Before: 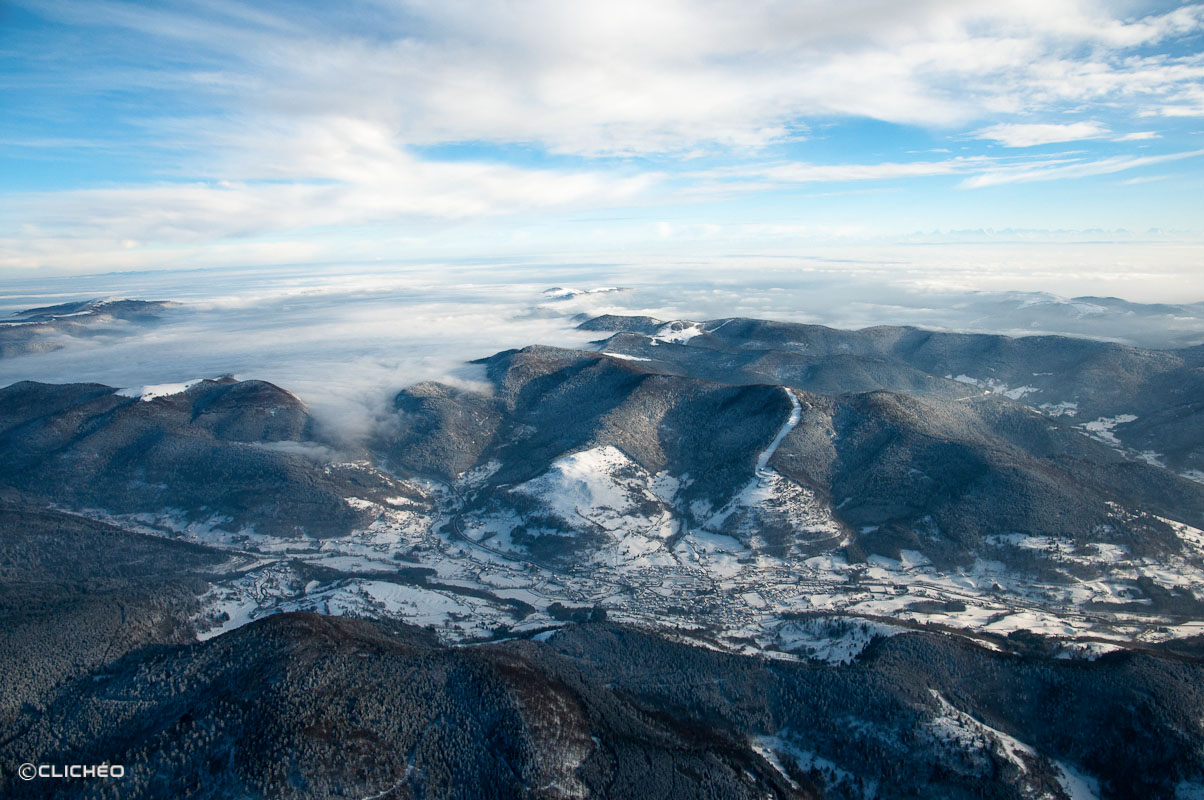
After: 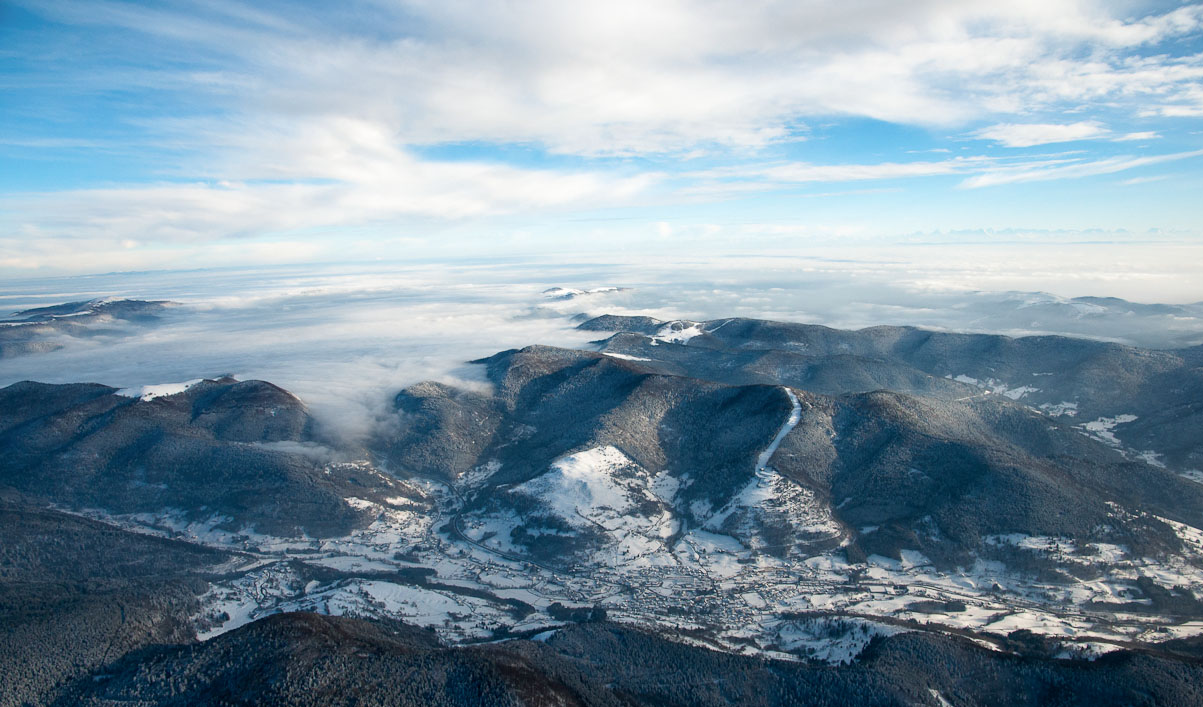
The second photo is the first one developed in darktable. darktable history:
crop and rotate: top 0%, bottom 11.587%
